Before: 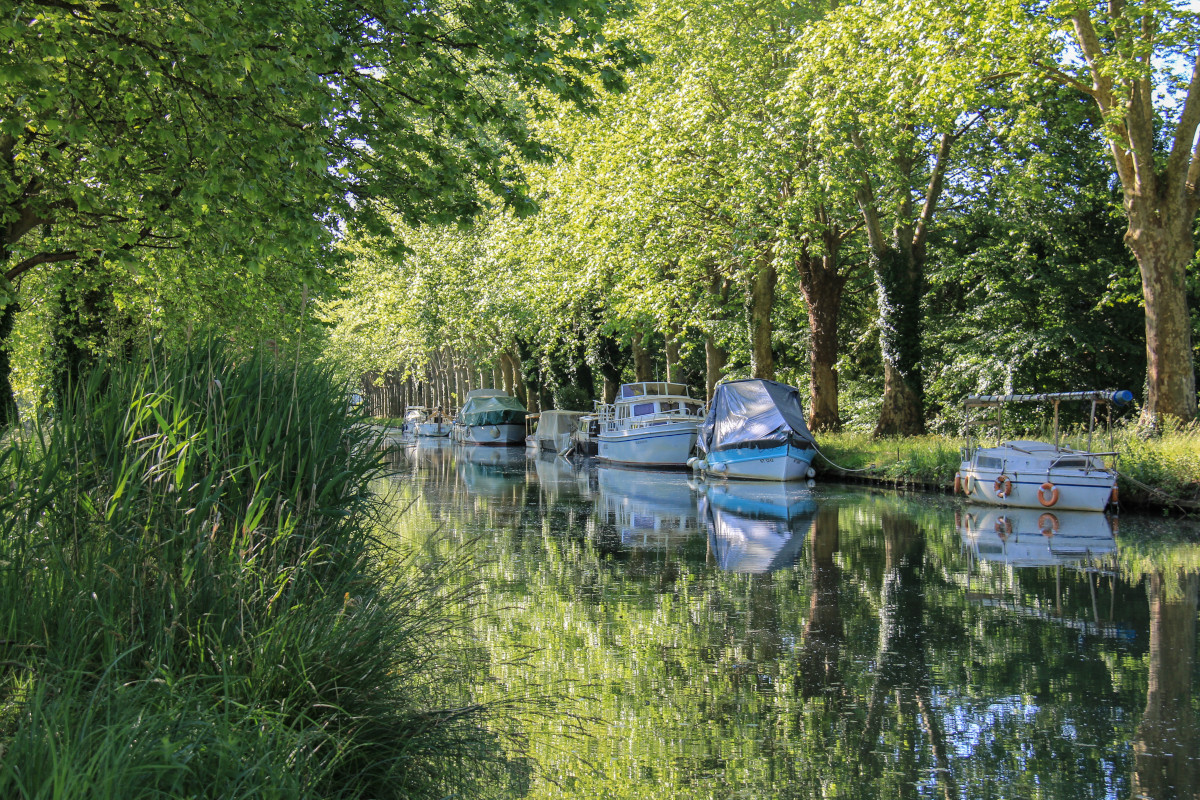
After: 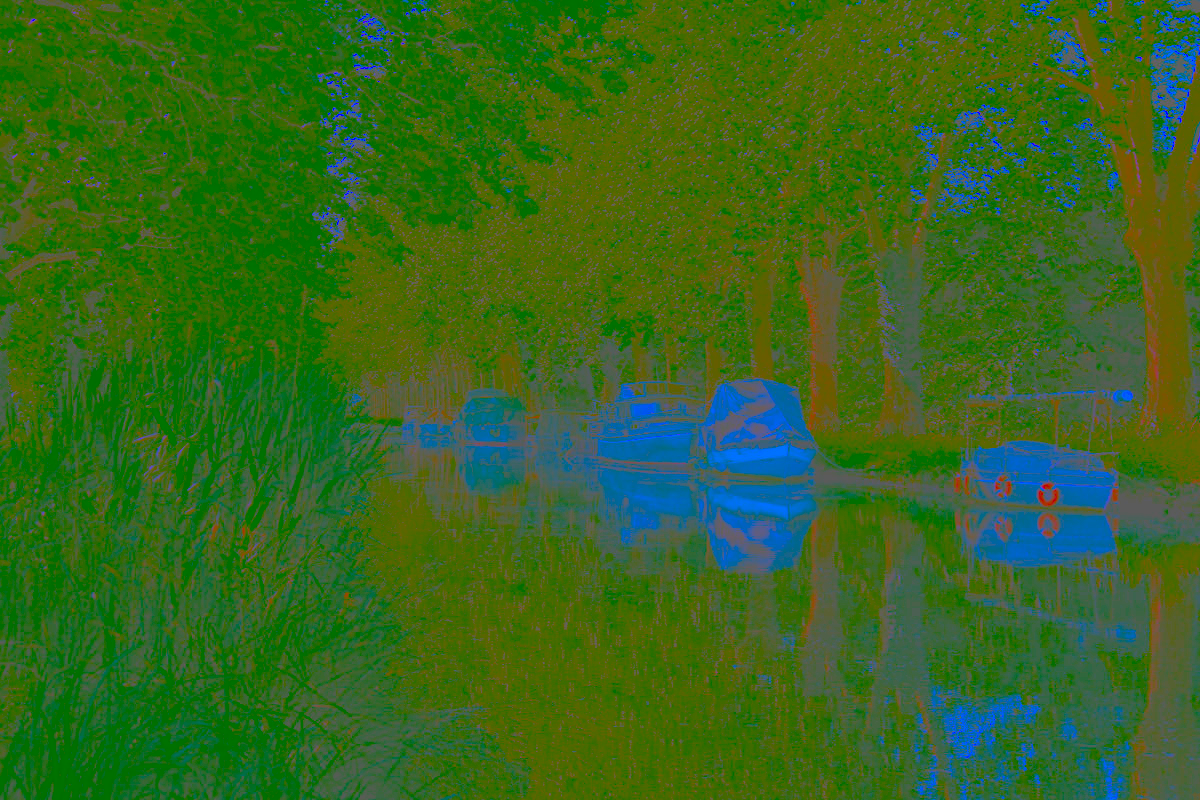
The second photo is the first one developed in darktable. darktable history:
contrast brightness saturation: contrast -0.974, brightness -0.163, saturation 0.768
color balance rgb: perceptual saturation grading › global saturation 27.248%, perceptual saturation grading › highlights -28.972%, perceptual saturation grading › mid-tones 15.858%, perceptual saturation grading › shadows 33.446%, global vibrance 20%
